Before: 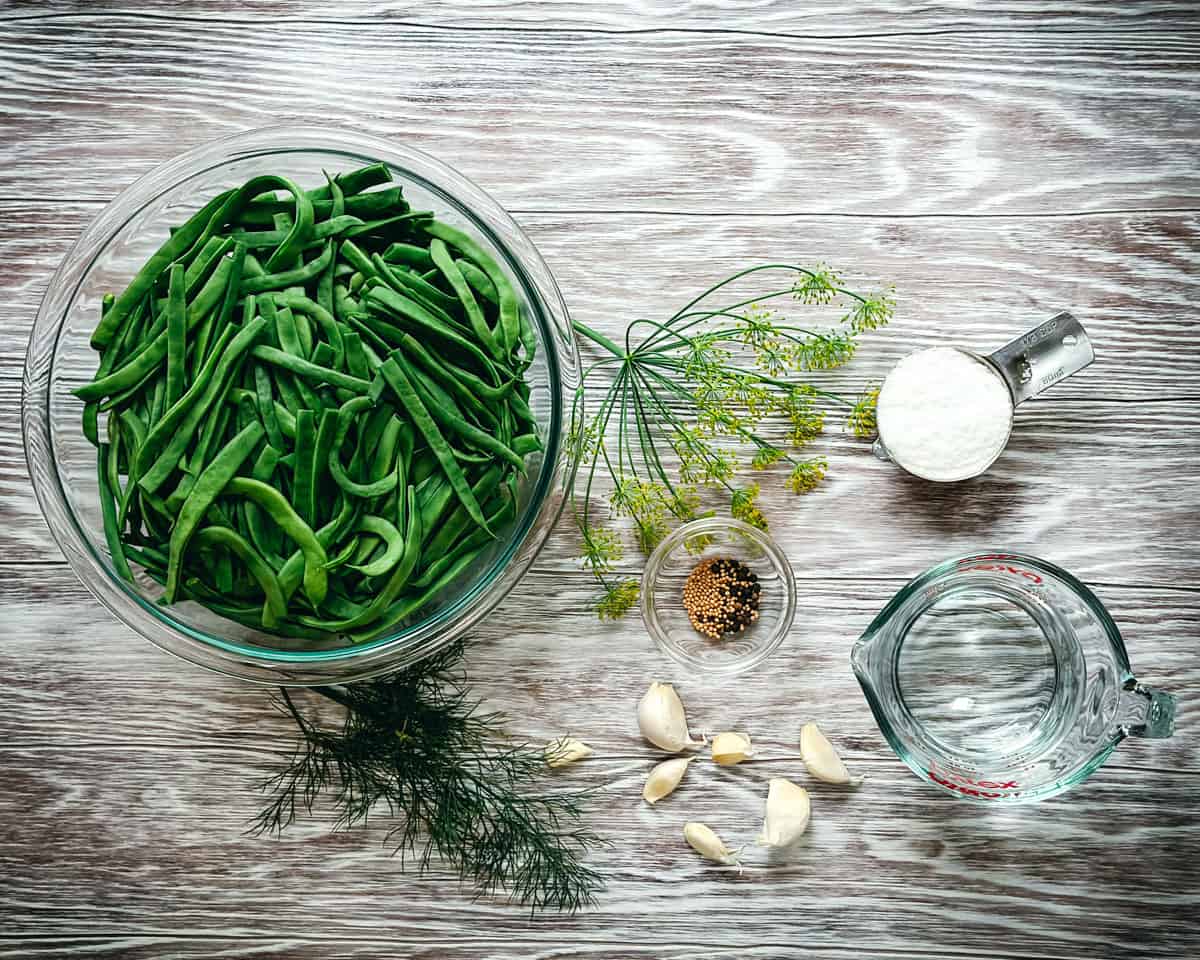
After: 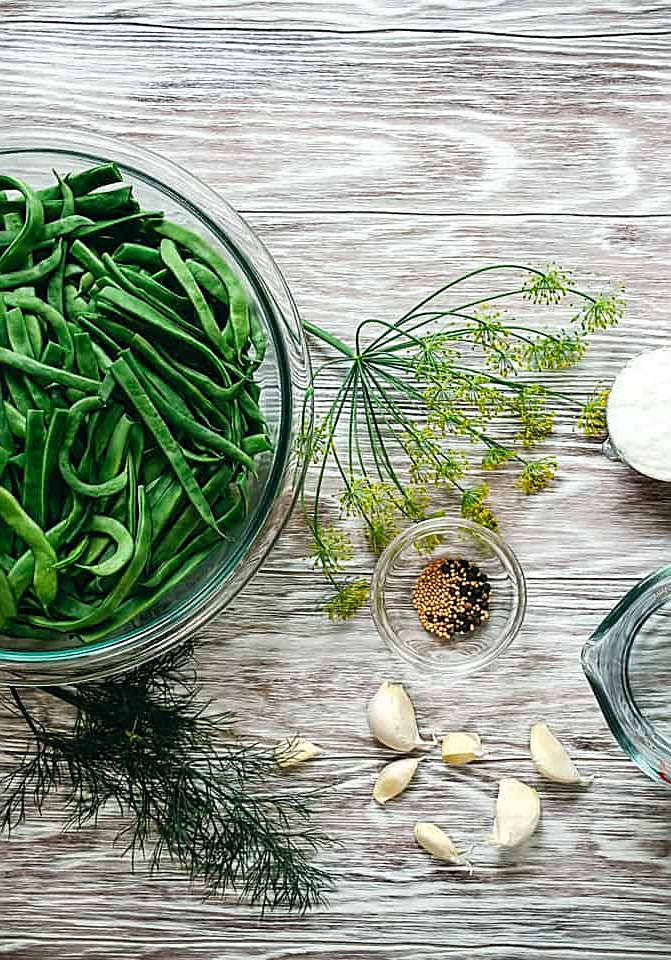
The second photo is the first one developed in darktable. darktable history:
crop and rotate: left 22.514%, right 21.496%
sharpen: on, module defaults
